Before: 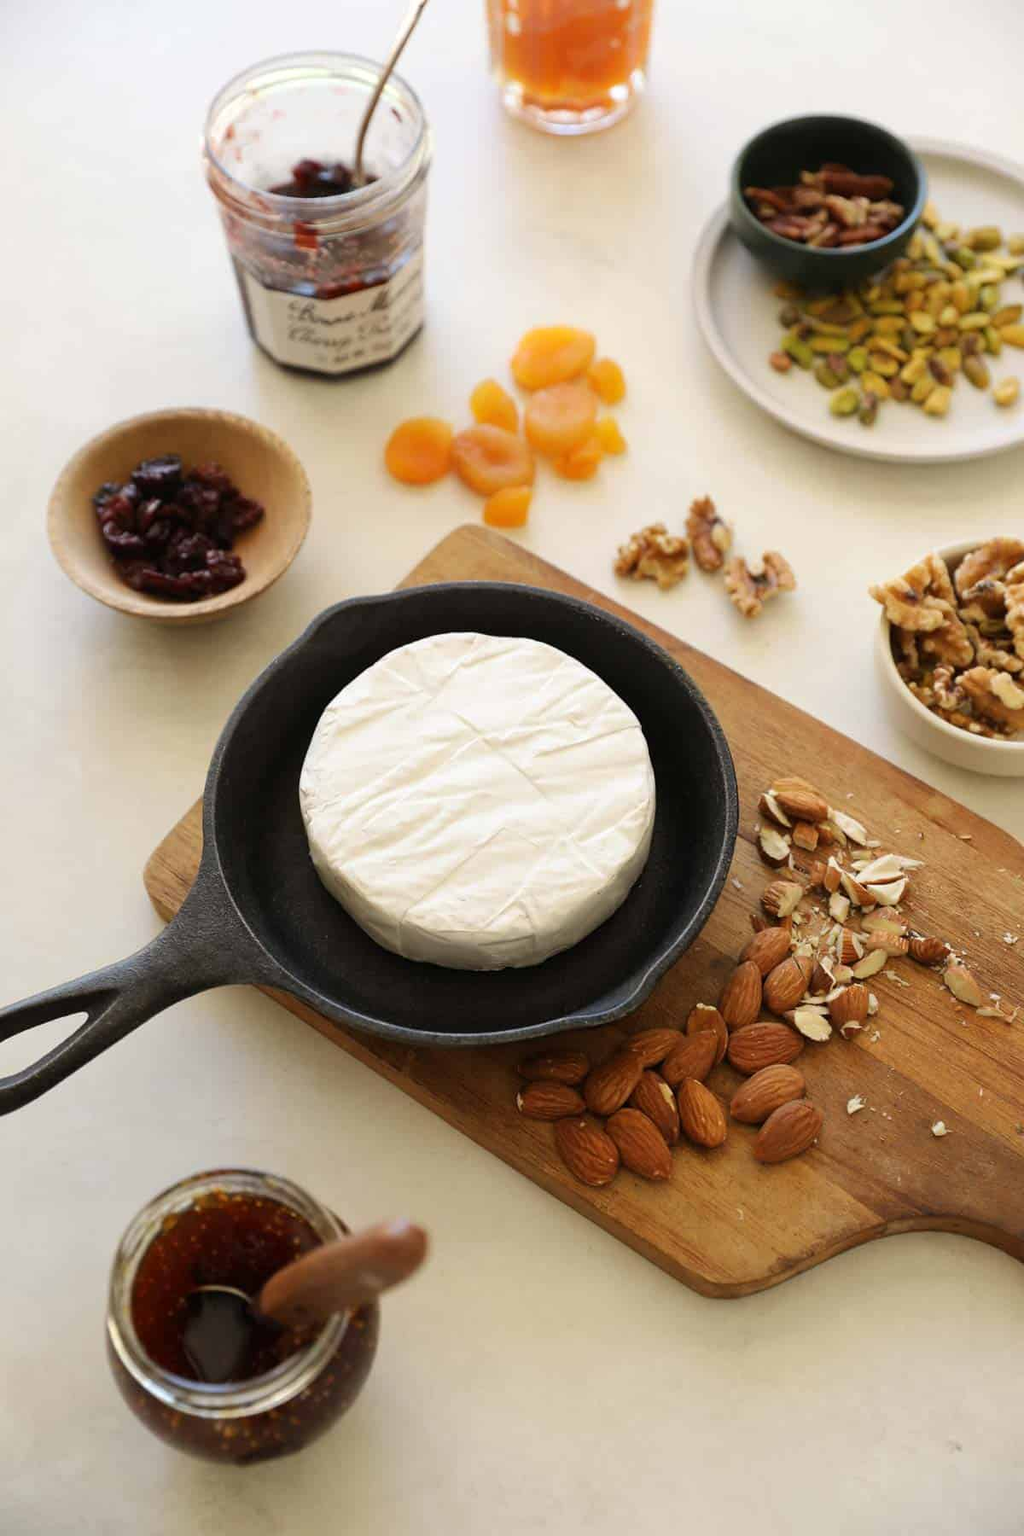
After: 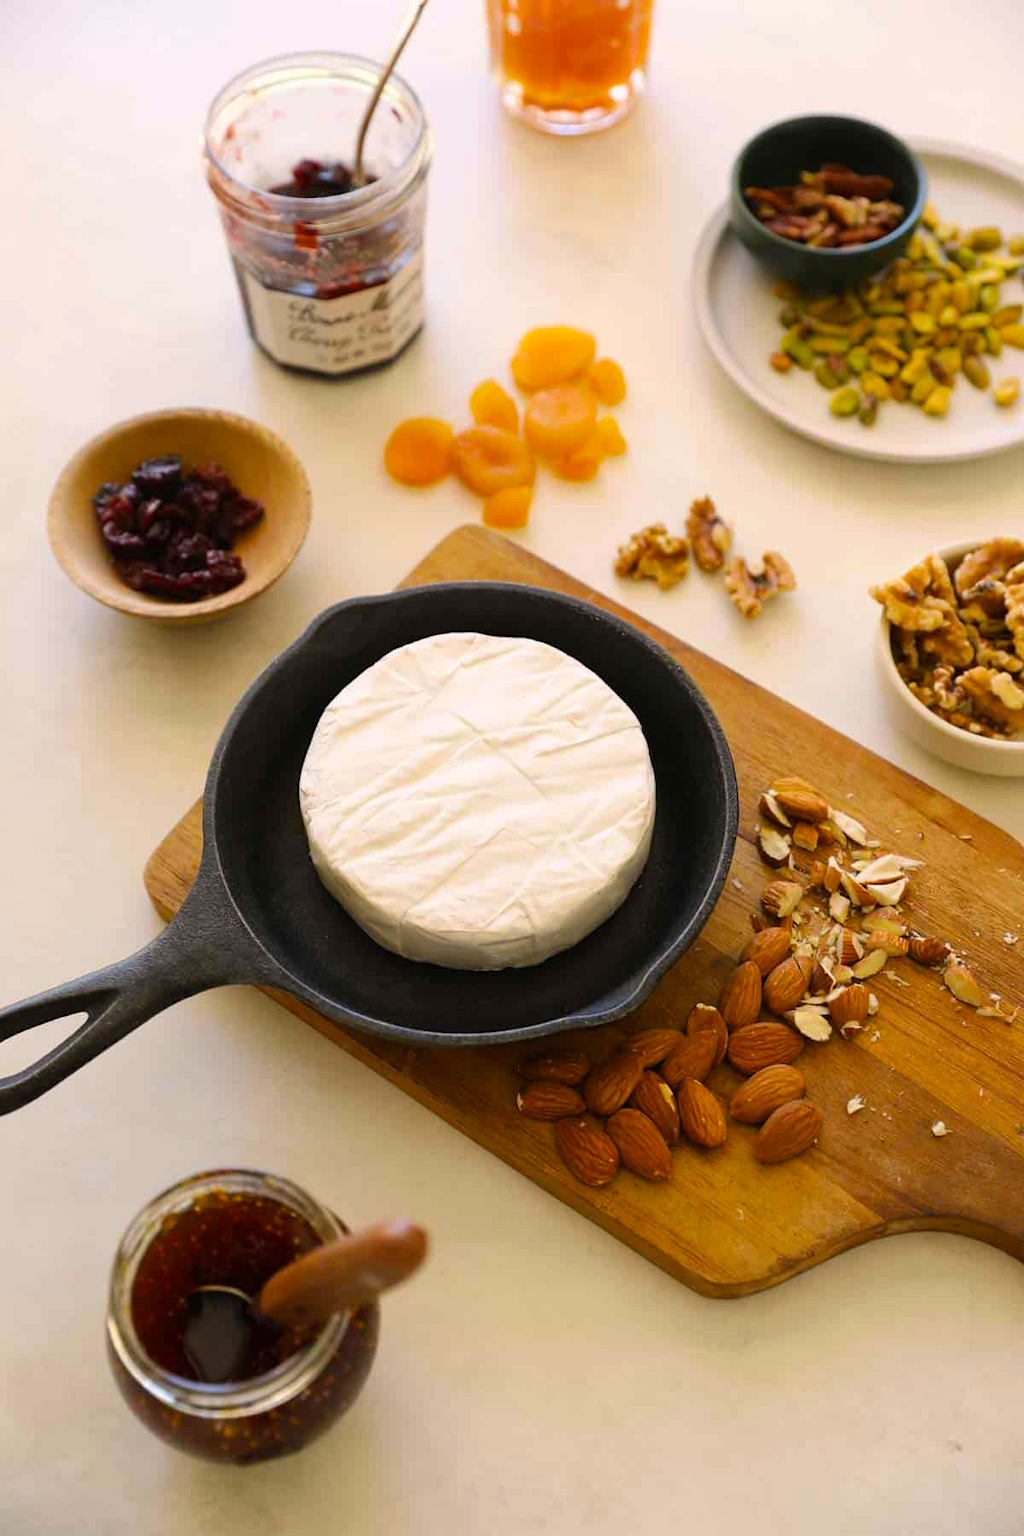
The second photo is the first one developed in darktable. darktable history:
color balance rgb: highlights gain › chroma 0.987%, highlights gain › hue 24.45°, perceptual saturation grading › global saturation 25.189%, global vibrance 20%
